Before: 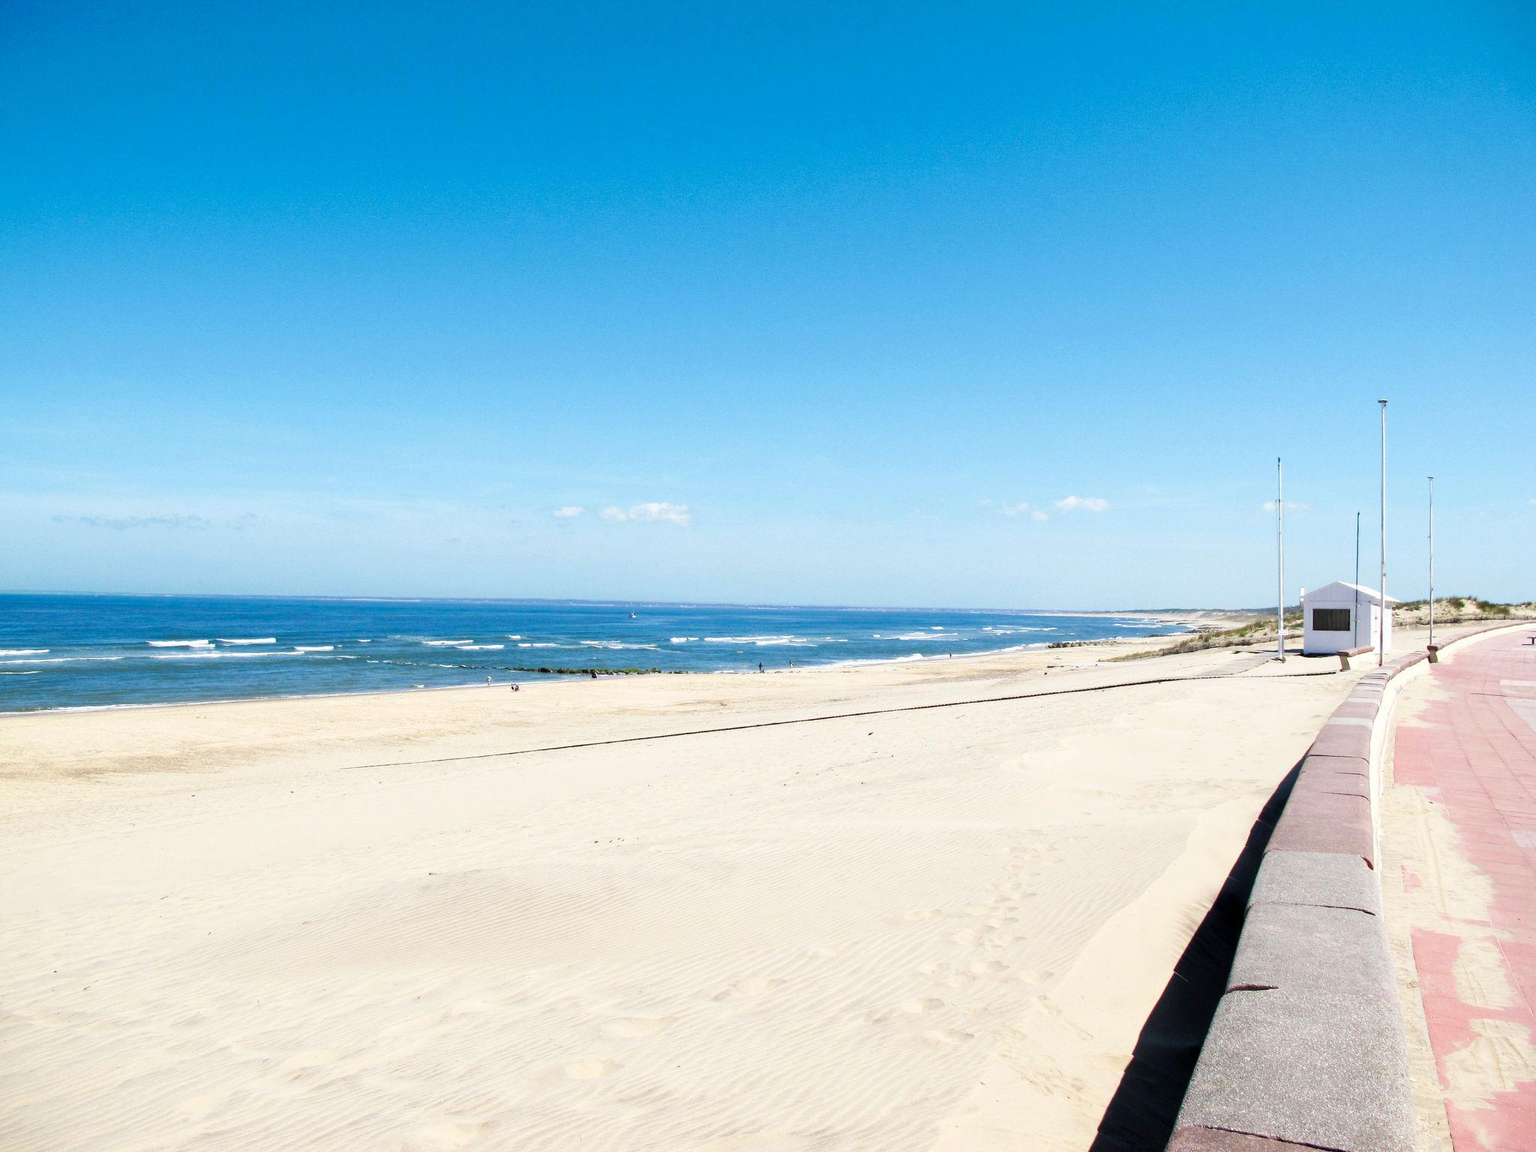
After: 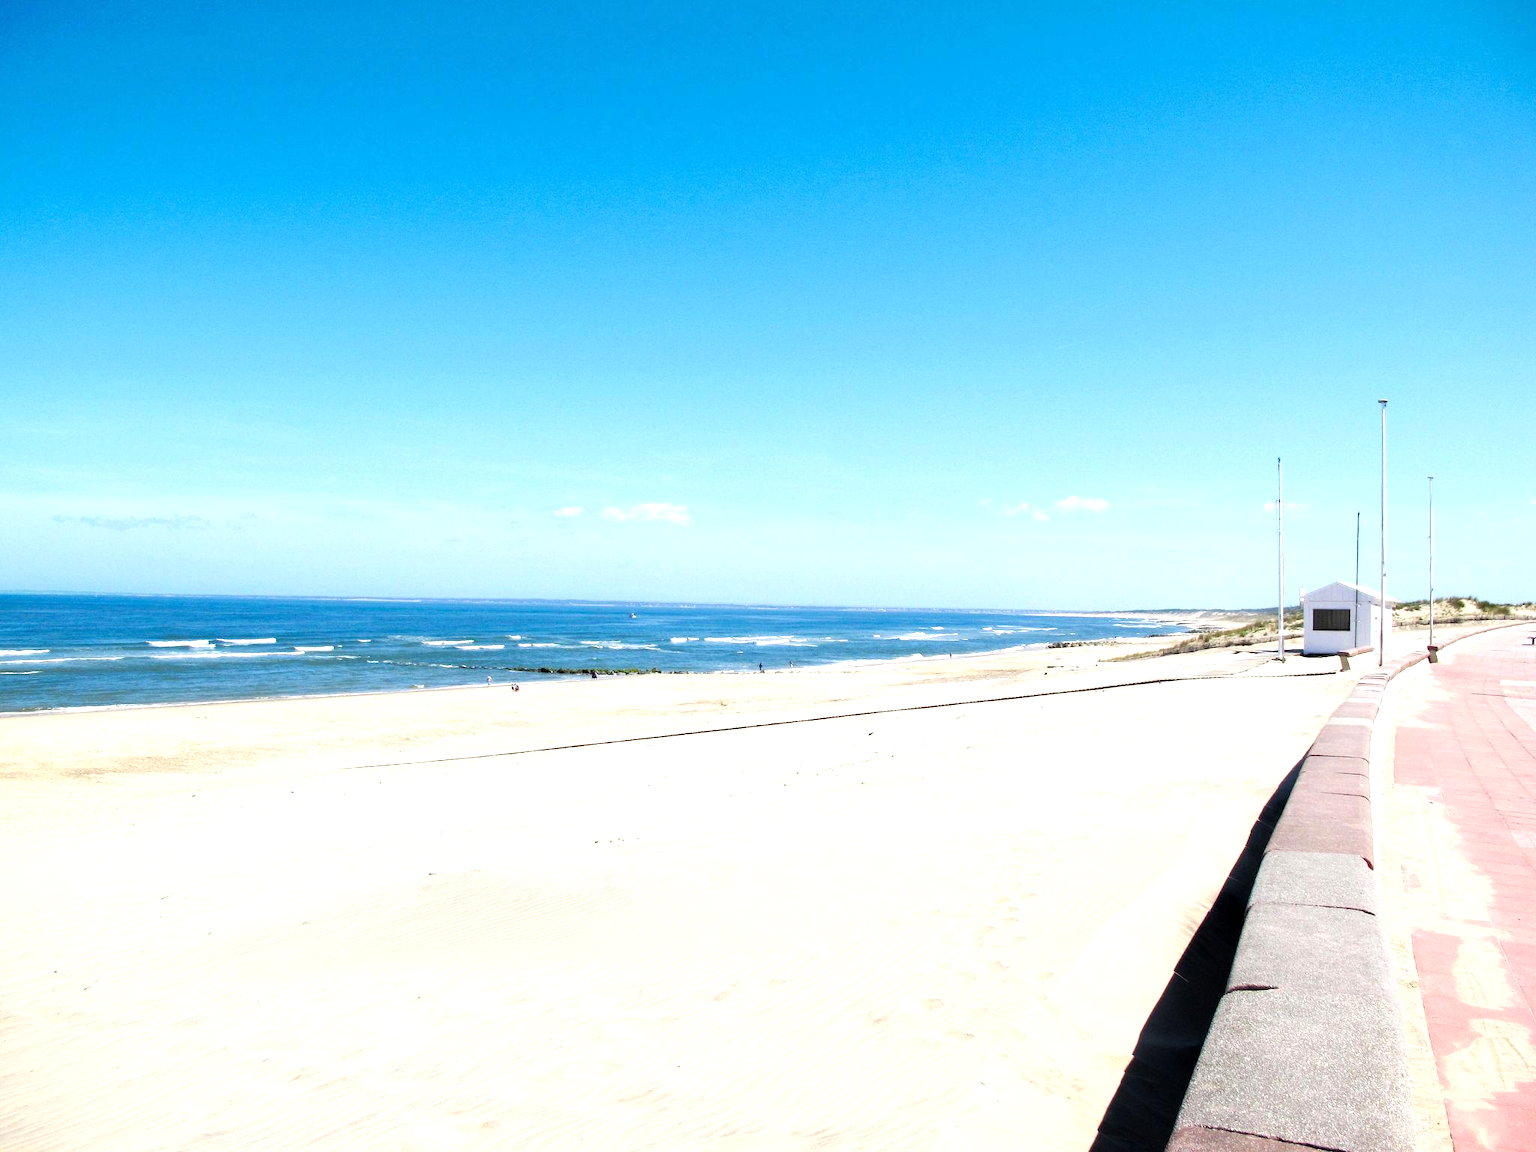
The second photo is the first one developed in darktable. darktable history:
tone equalizer: -8 EV -0.396 EV, -7 EV -0.359 EV, -6 EV -0.294 EV, -5 EV -0.241 EV, -3 EV 0.201 EV, -2 EV 0.359 EV, -1 EV 0.387 EV, +0 EV 0.44 EV
